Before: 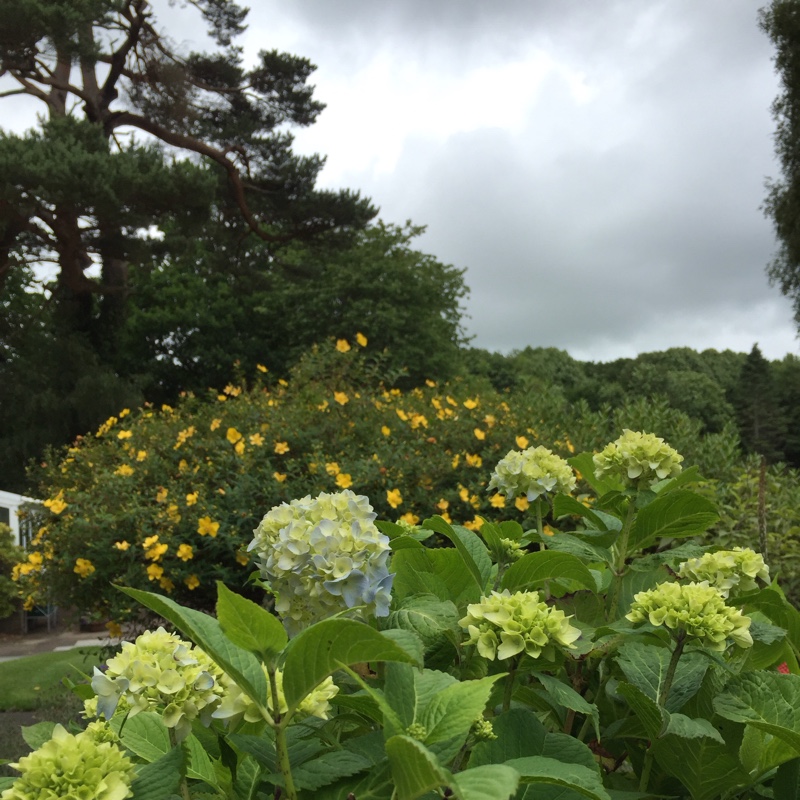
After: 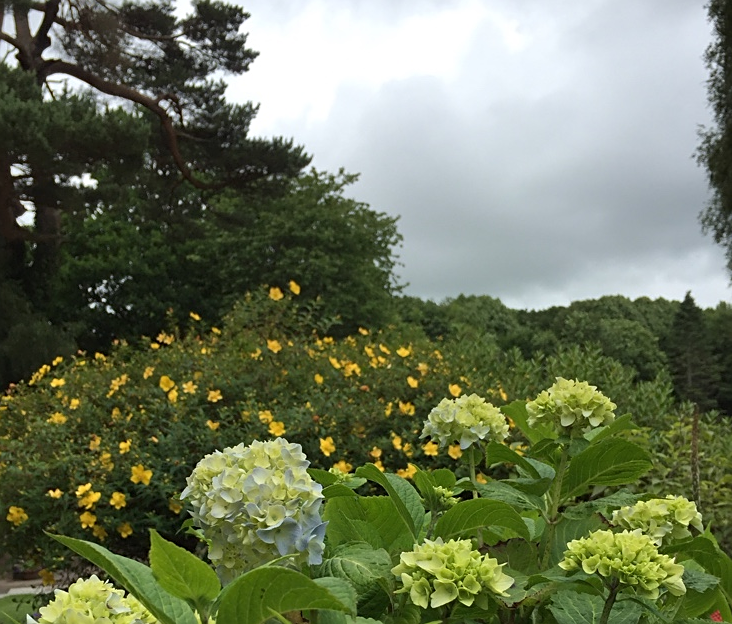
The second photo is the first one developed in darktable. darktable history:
crop: left 8.39%, top 6.539%, bottom 15.358%
sharpen: on, module defaults
